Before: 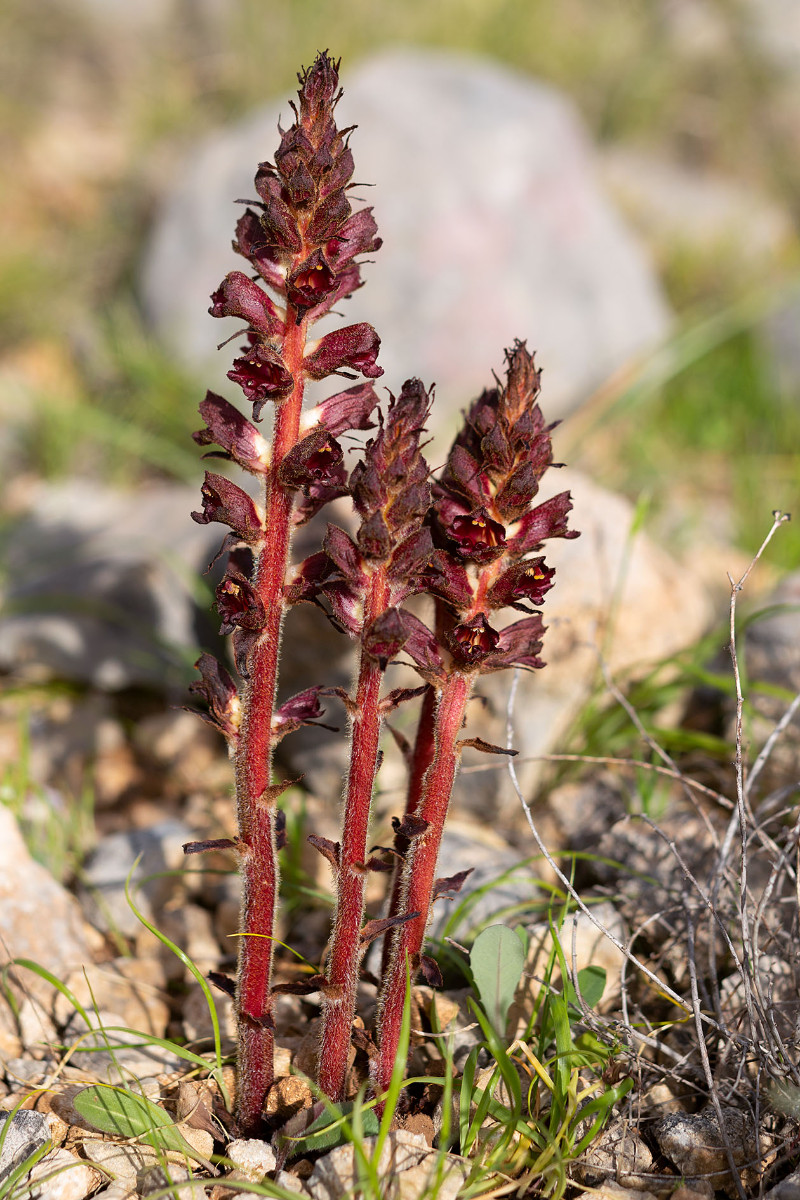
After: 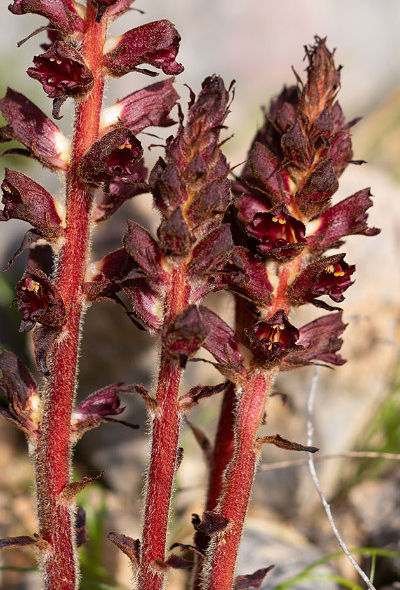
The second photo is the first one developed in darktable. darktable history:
crop: left 25.051%, top 25.323%, right 24.856%, bottom 25.441%
